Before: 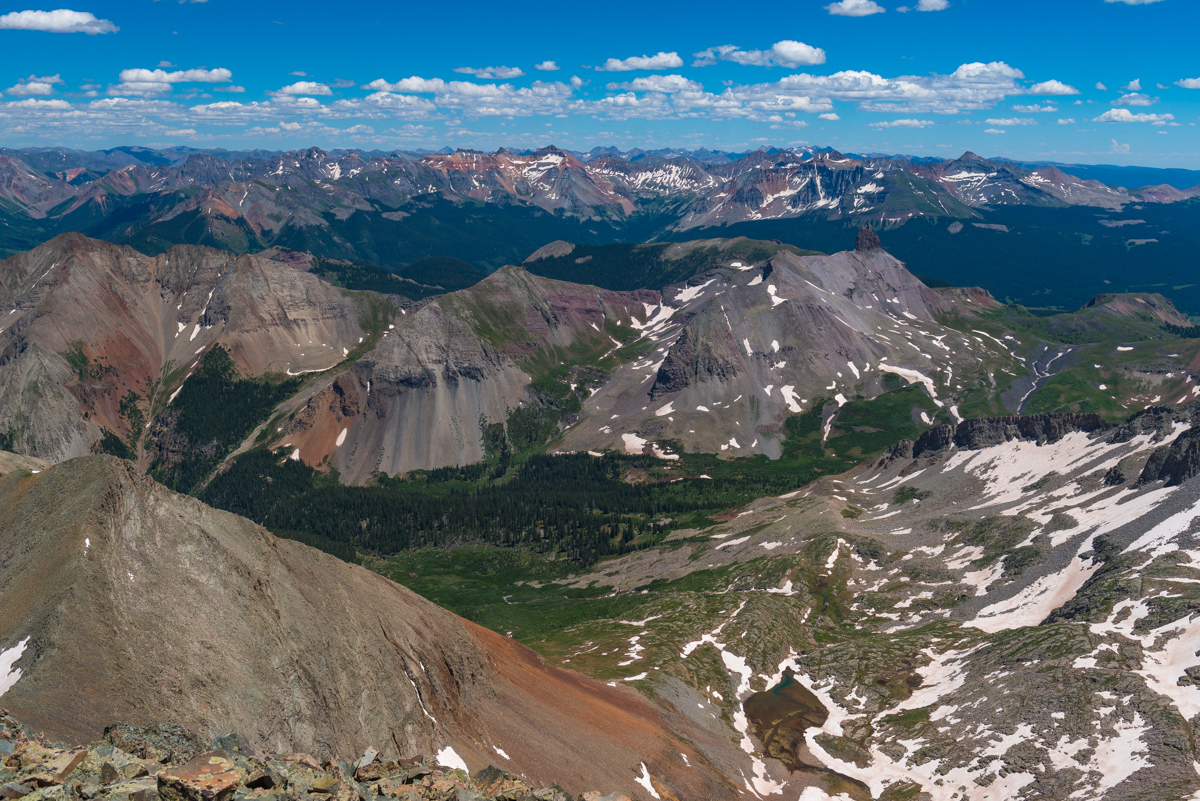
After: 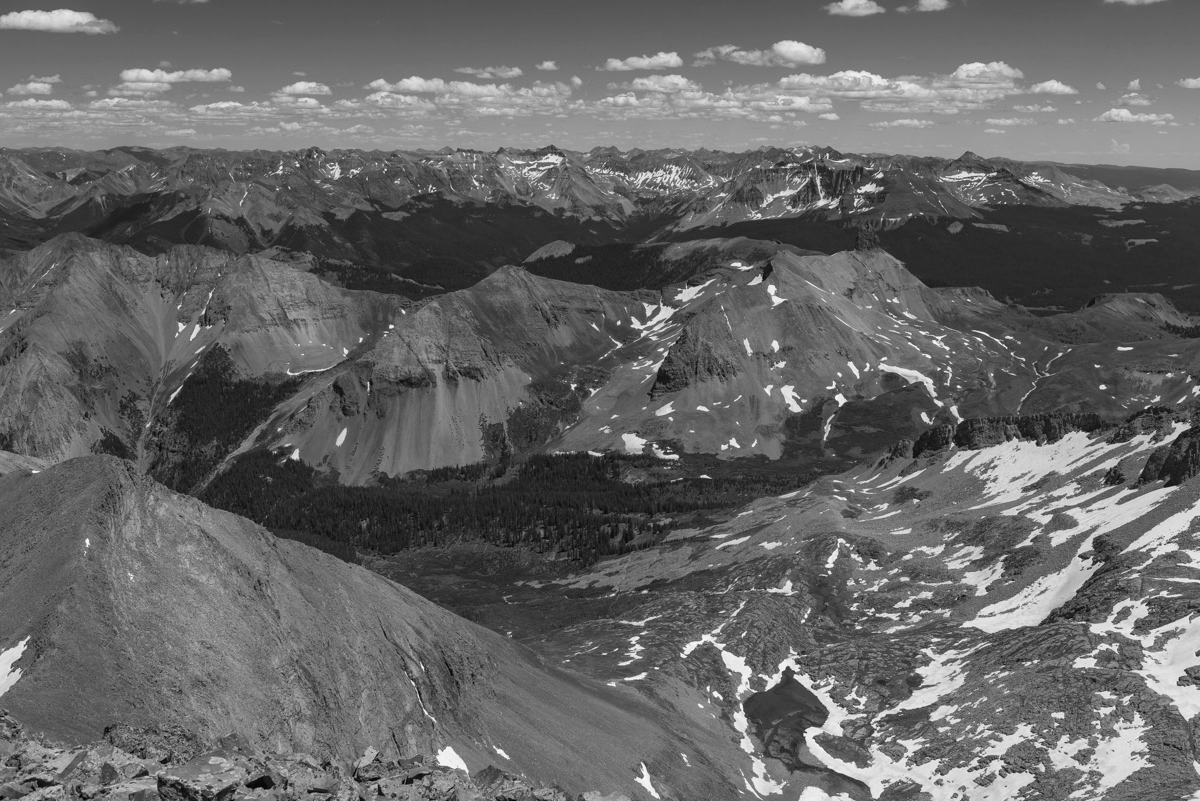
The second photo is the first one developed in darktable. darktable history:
color balance rgb: linear chroma grading › shadows -8%, linear chroma grading › global chroma 10%, perceptual saturation grading › global saturation 2%, perceptual saturation grading › highlights -2%, perceptual saturation grading › mid-tones 4%, perceptual saturation grading › shadows 8%, perceptual brilliance grading › global brilliance 2%, perceptual brilliance grading › highlights -4%, global vibrance 16%, saturation formula JzAzBz (2021)
monochrome: on, module defaults
